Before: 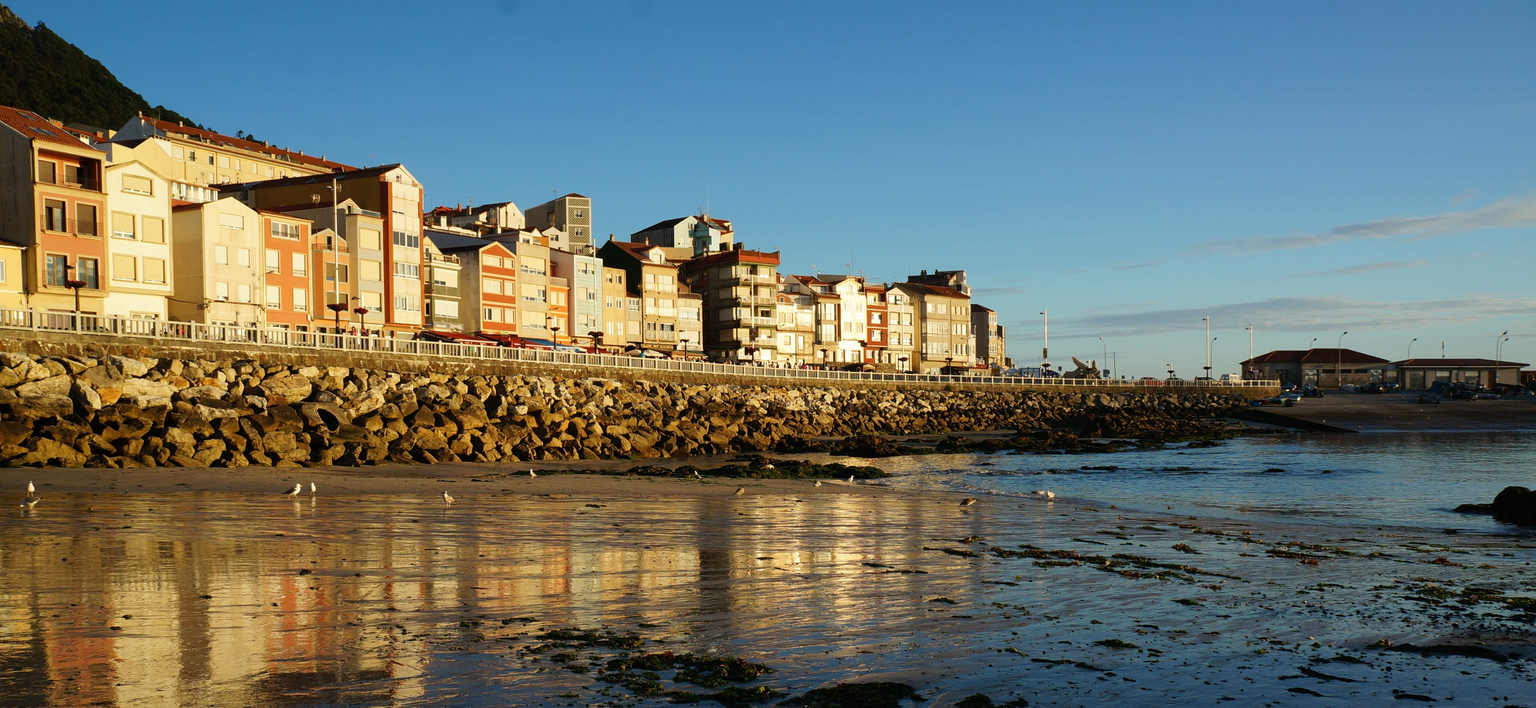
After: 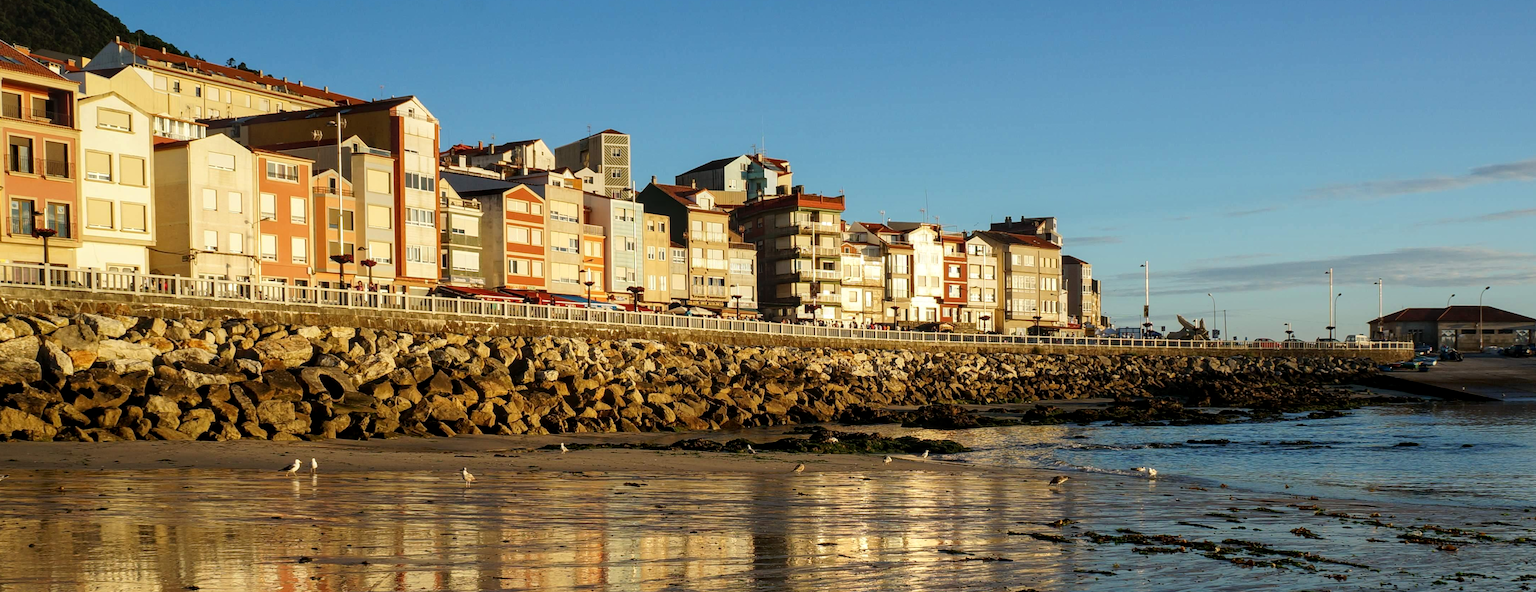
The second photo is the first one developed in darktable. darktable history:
local contrast: on, module defaults
crop and rotate: left 2.425%, top 11.305%, right 9.6%, bottom 15.08%
